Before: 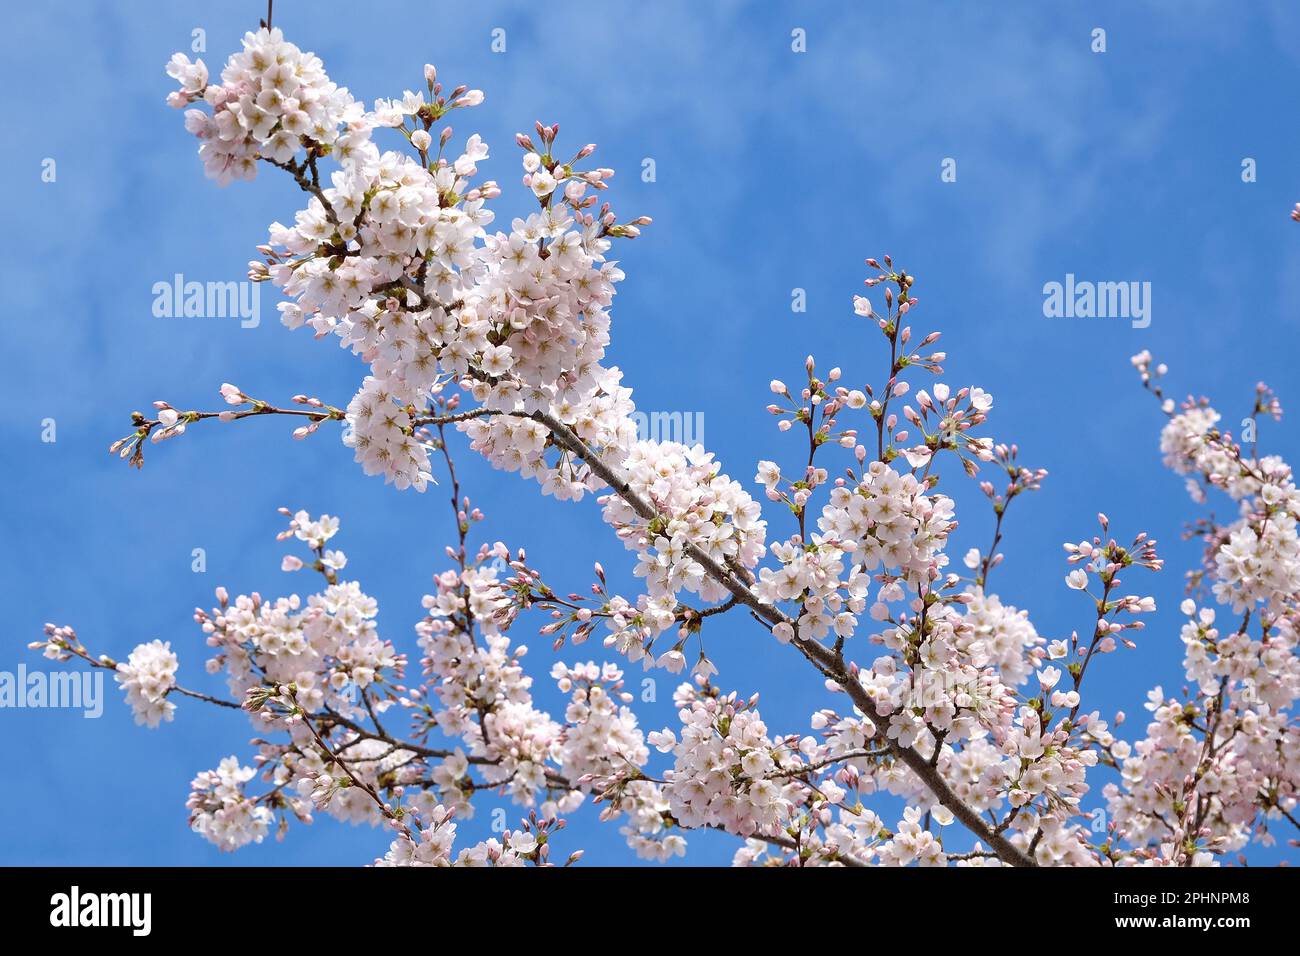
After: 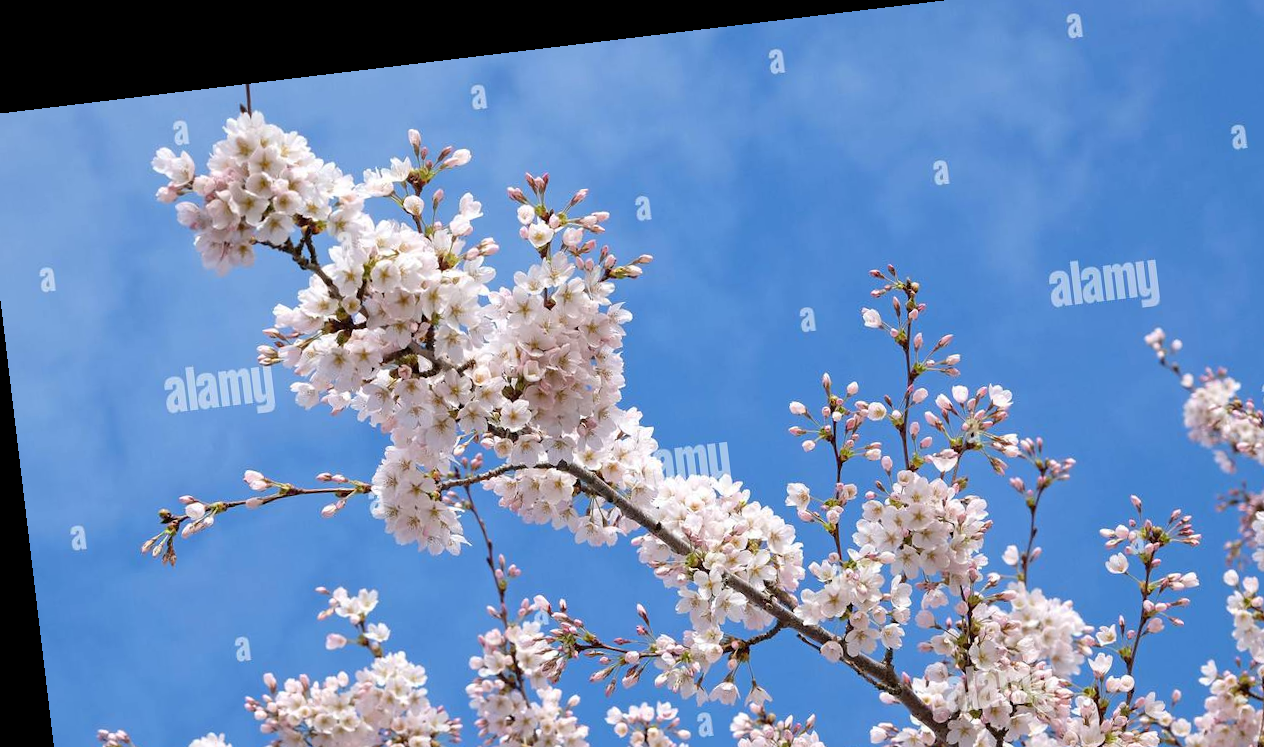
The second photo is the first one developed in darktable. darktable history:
crop: left 1.509%, top 3.452%, right 7.696%, bottom 28.452%
rotate and perspective: rotation -6.83°, automatic cropping off
